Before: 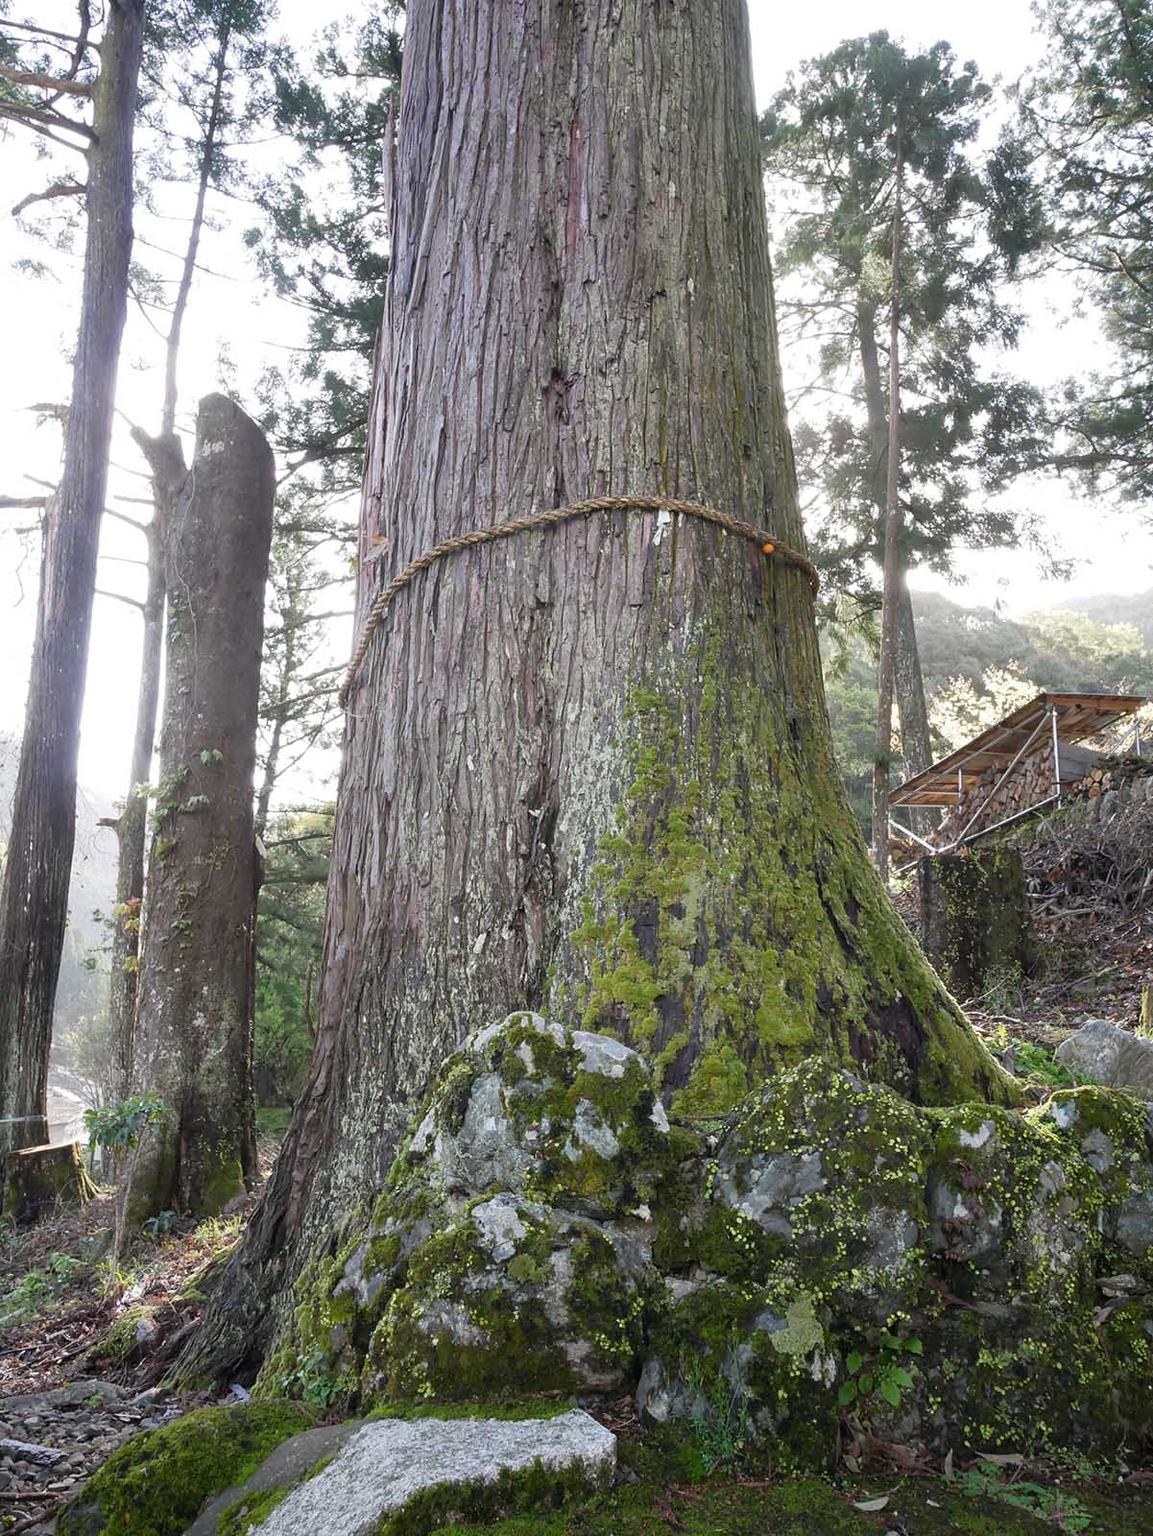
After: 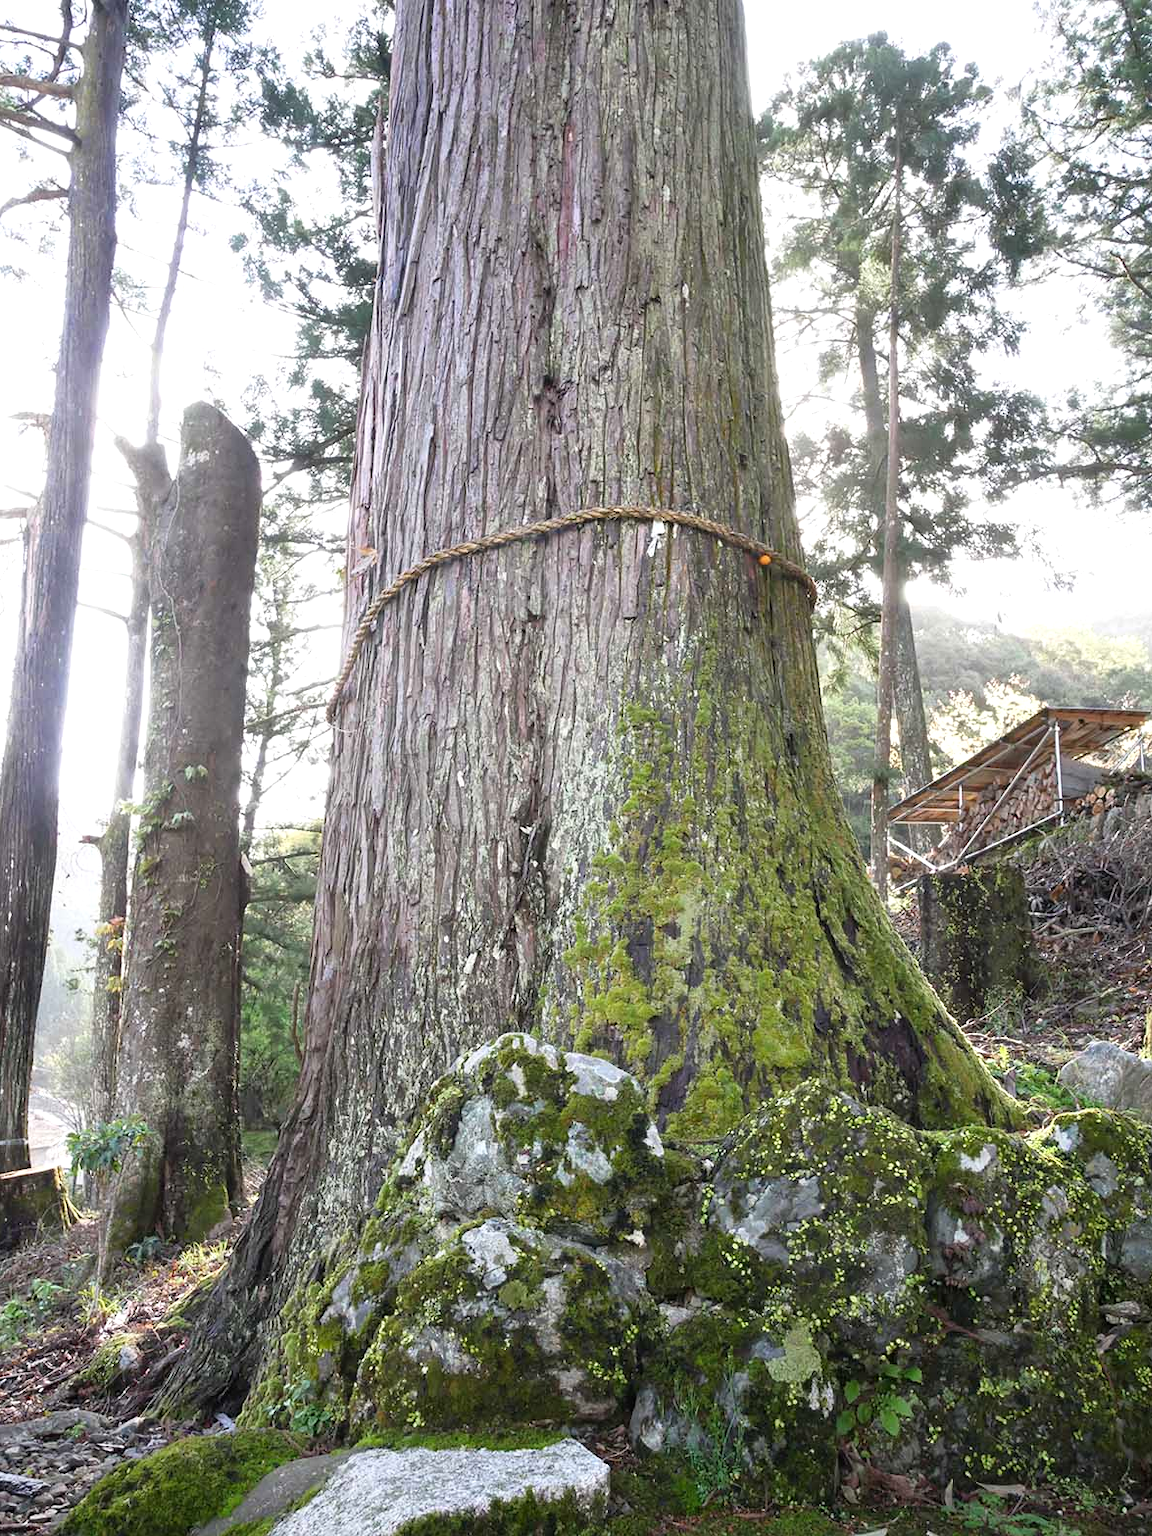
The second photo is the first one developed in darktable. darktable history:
levels: levels [0, 0.476, 0.951]
crop: left 1.743%, right 0.268%, bottom 2.011%
base curve: curves: ch0 [(0, 0) (0.666, 0.806) (1, 1)]
